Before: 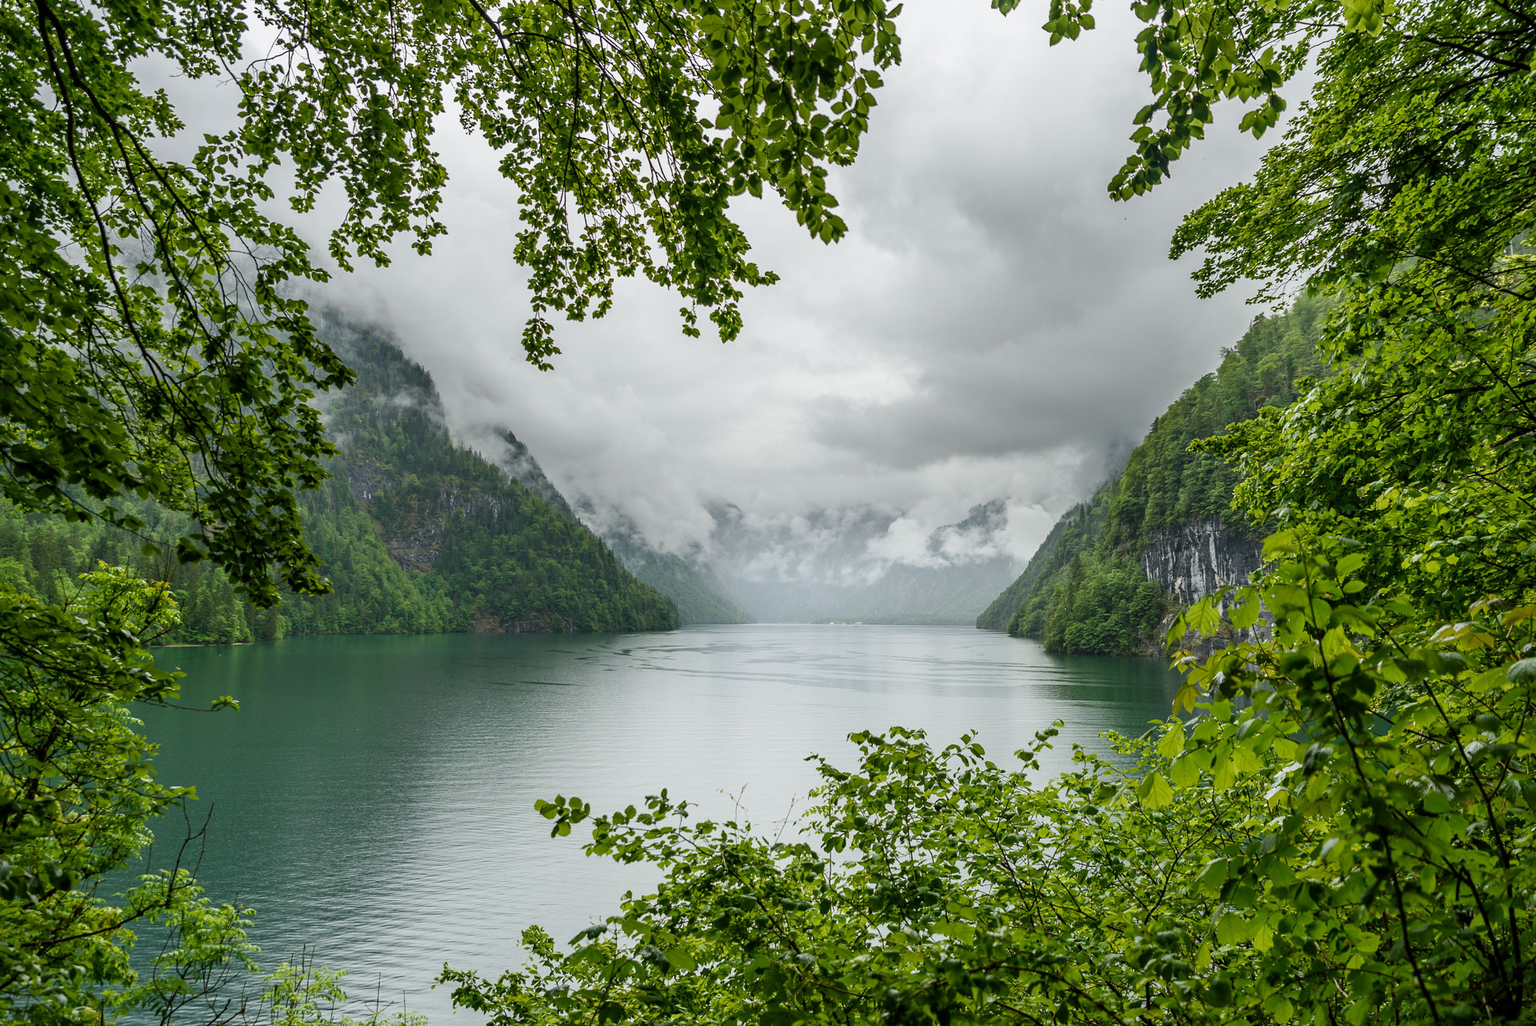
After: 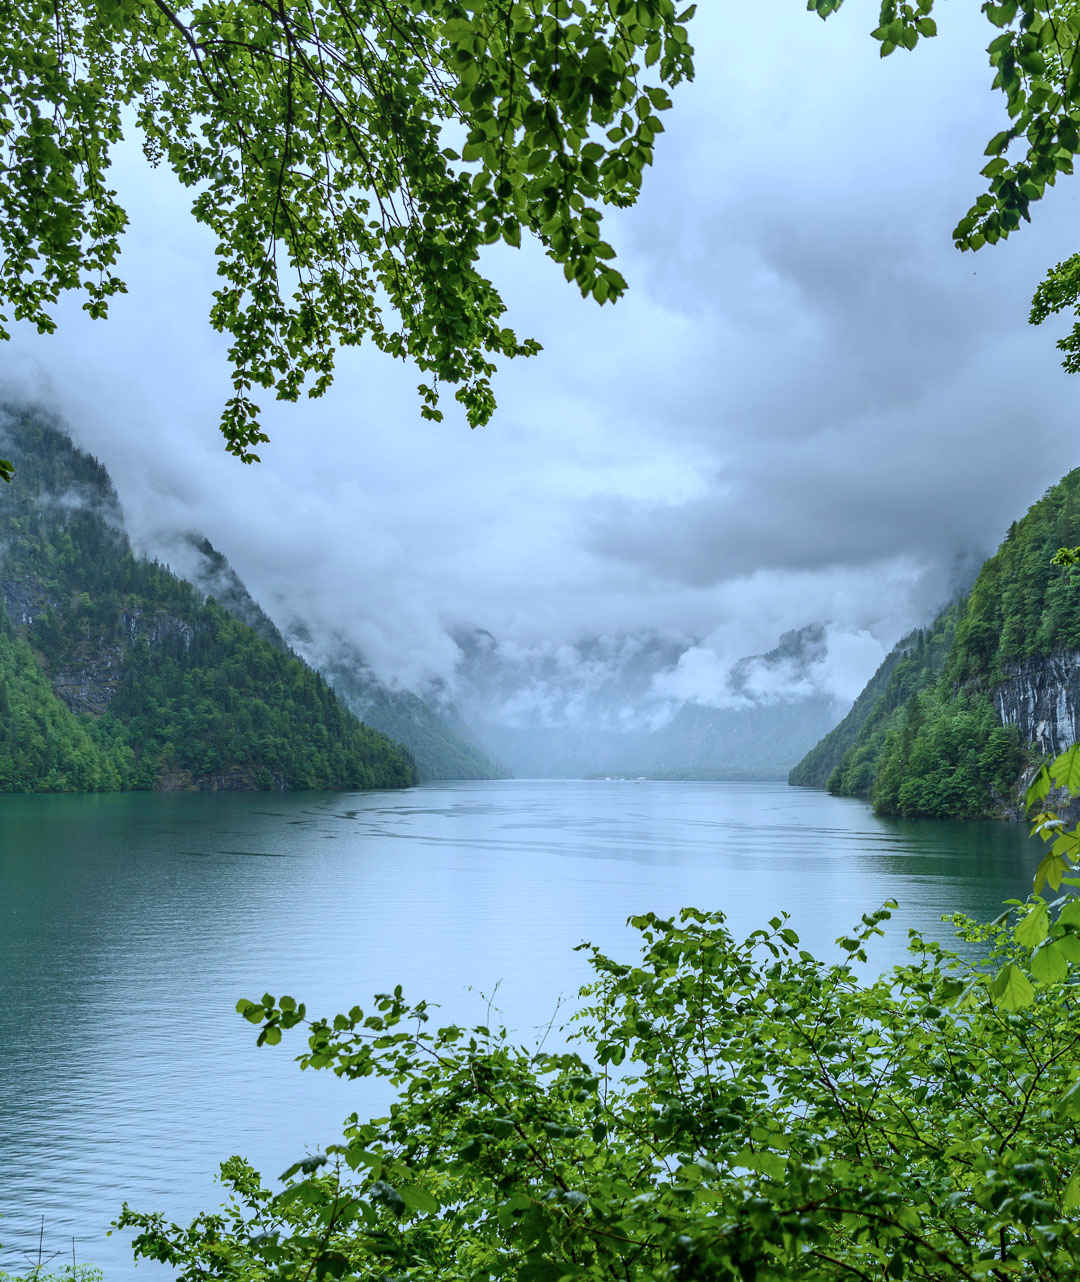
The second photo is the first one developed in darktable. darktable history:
white balance: red 0.924, blue 1.095
tone equalizer: on, module defaults
color calibration: x 0.37, y 0.382, temperature 4313.32 K
bloom: size 13.65%, threshold 98.39%, strength 4.82%
crop and rotate: left 22.516%, right 21.234%
